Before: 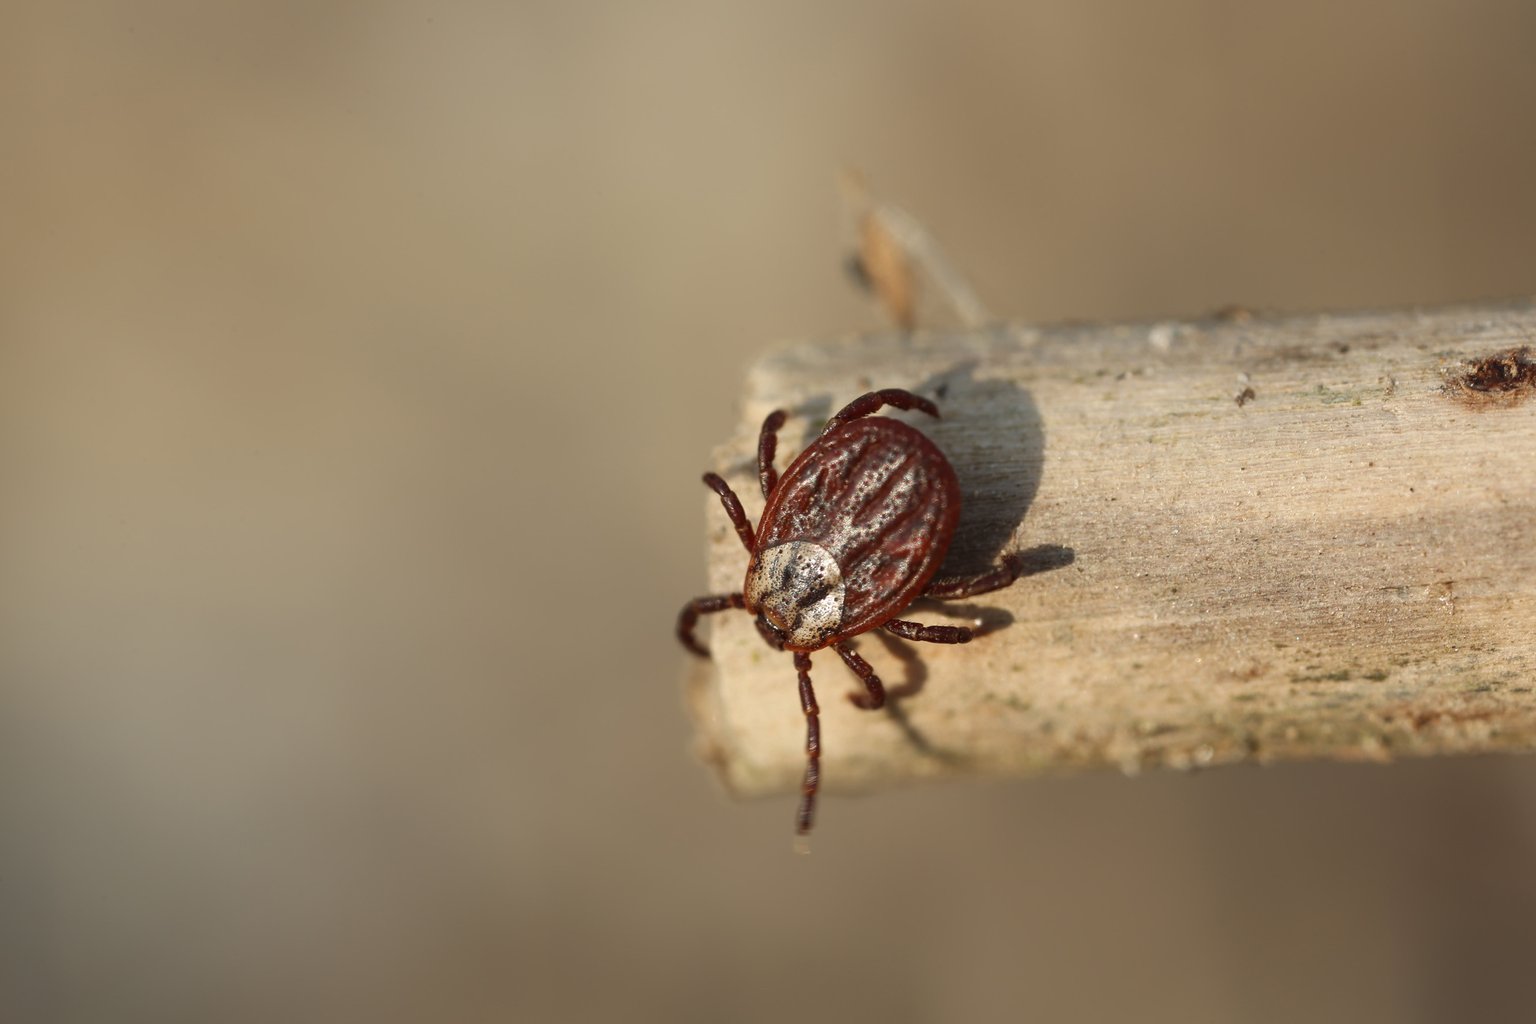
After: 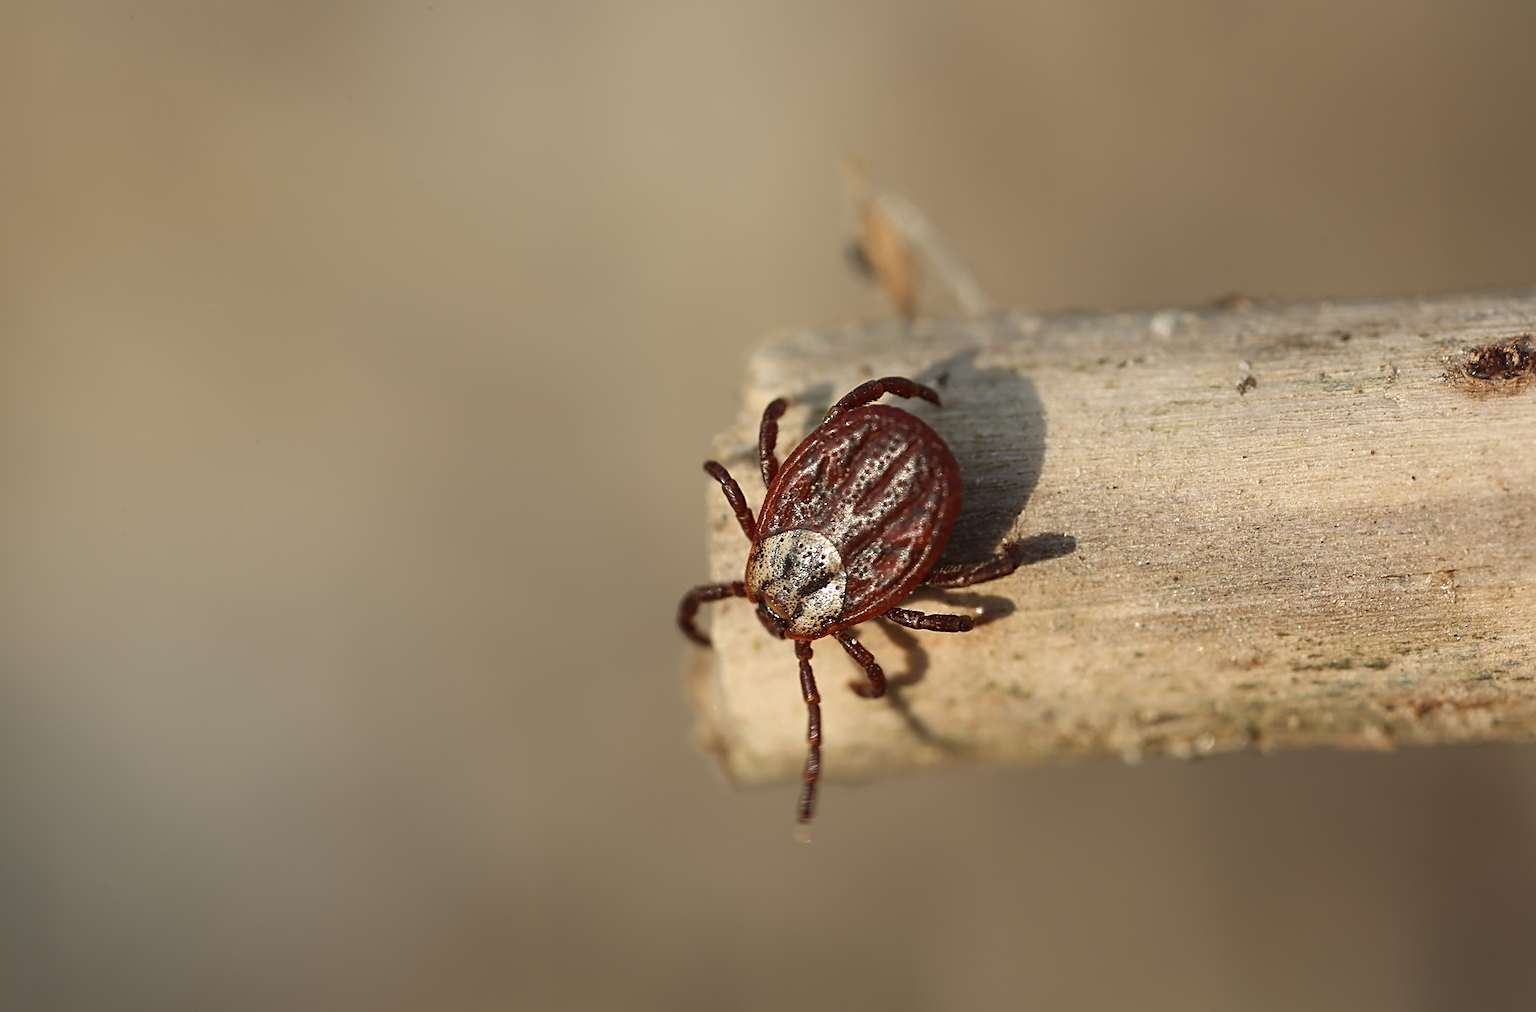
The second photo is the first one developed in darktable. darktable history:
crop: top 1.277%, right 0.08%
sharpen: radius 2.72, amount 0.676
